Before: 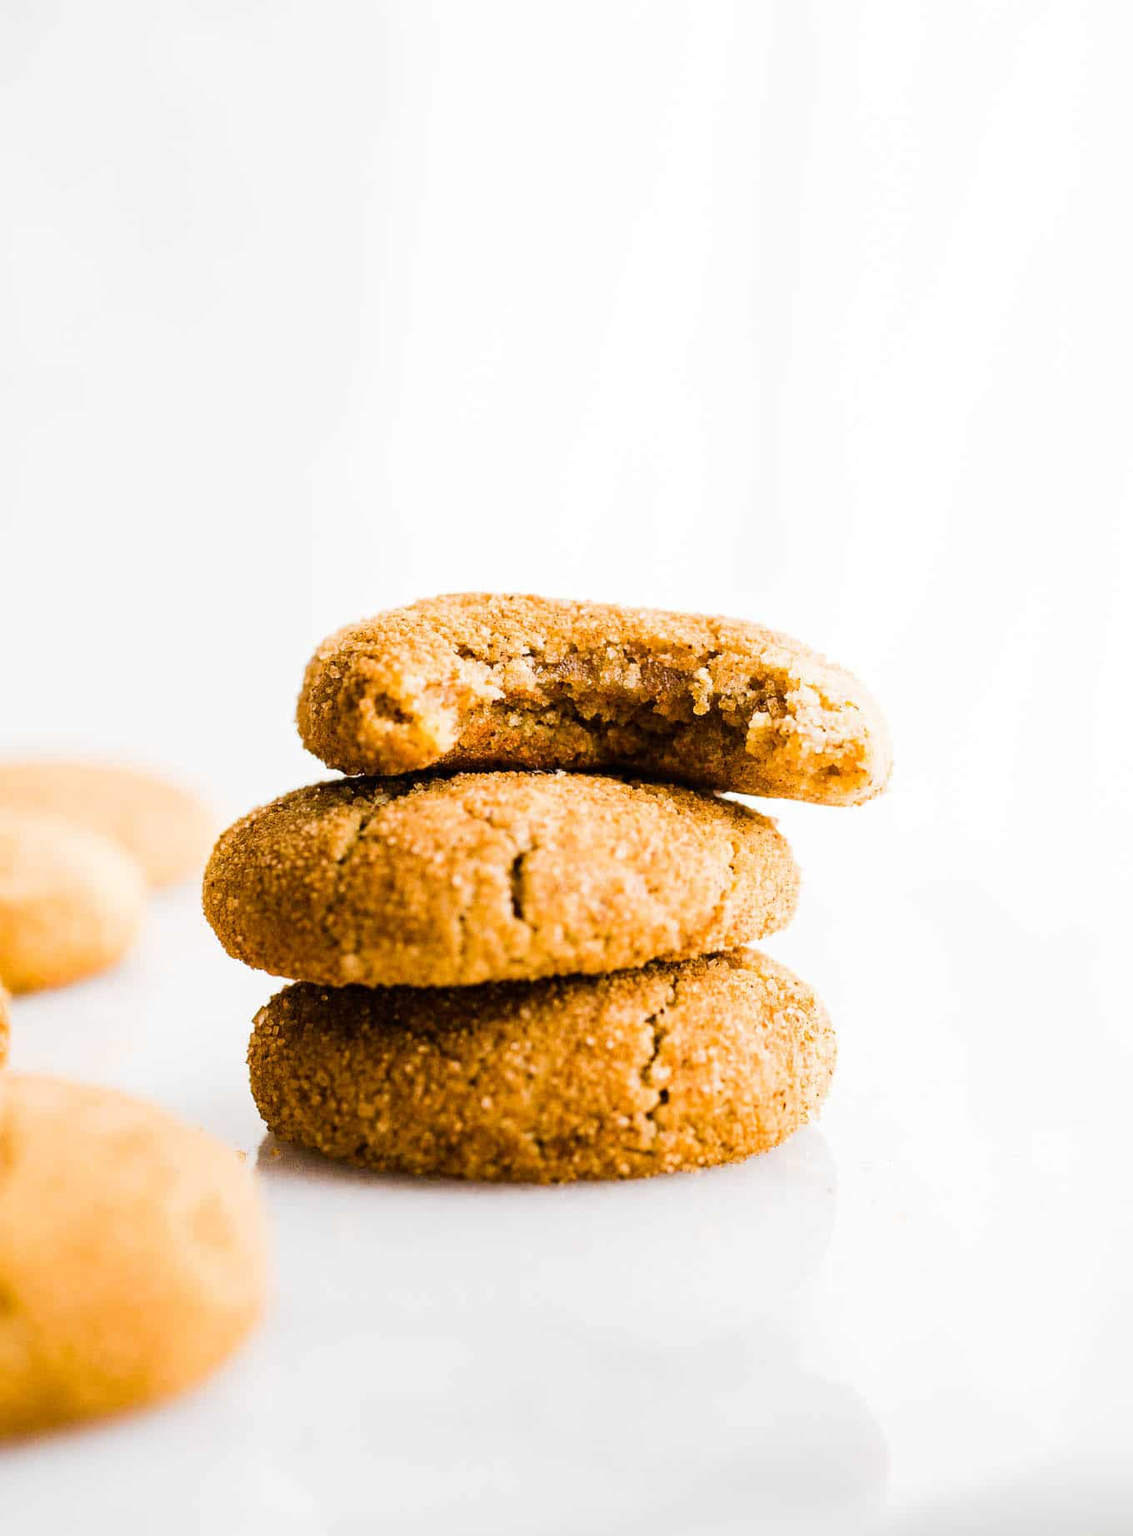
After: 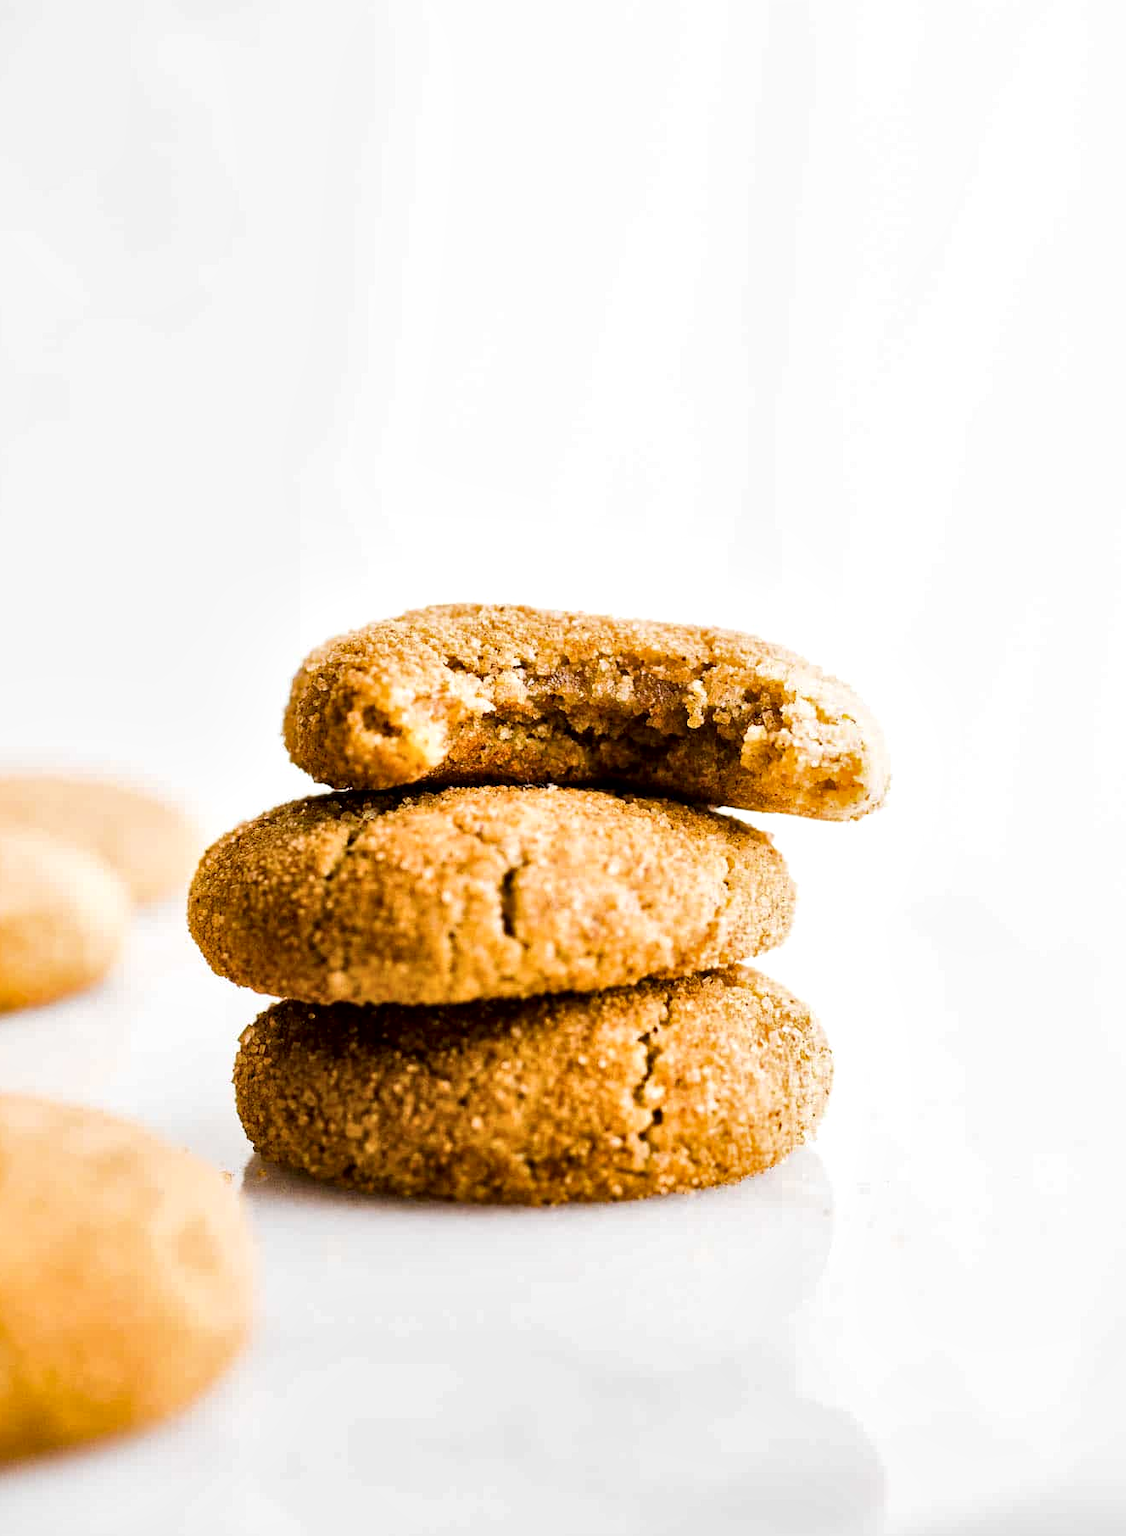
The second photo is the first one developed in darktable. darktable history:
local contrast: mode bilateral grid, contrast 25, coarseness 60, detail 151%, midtone range 0.2
exposure: compensate highlight preservation false
crop and rotate: left 1.657%, right 0.623%, bottom 1.753%
